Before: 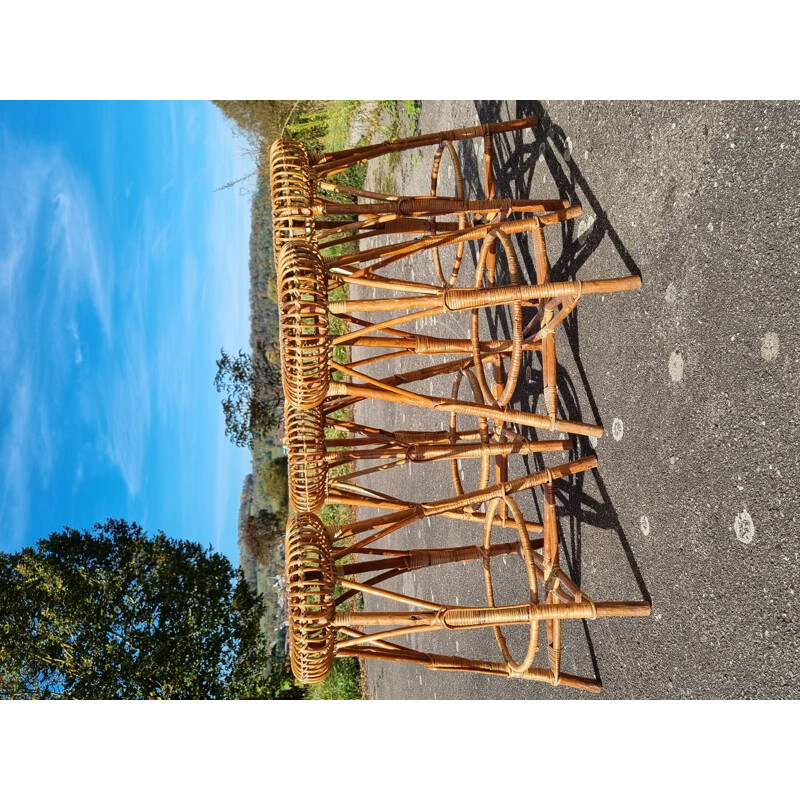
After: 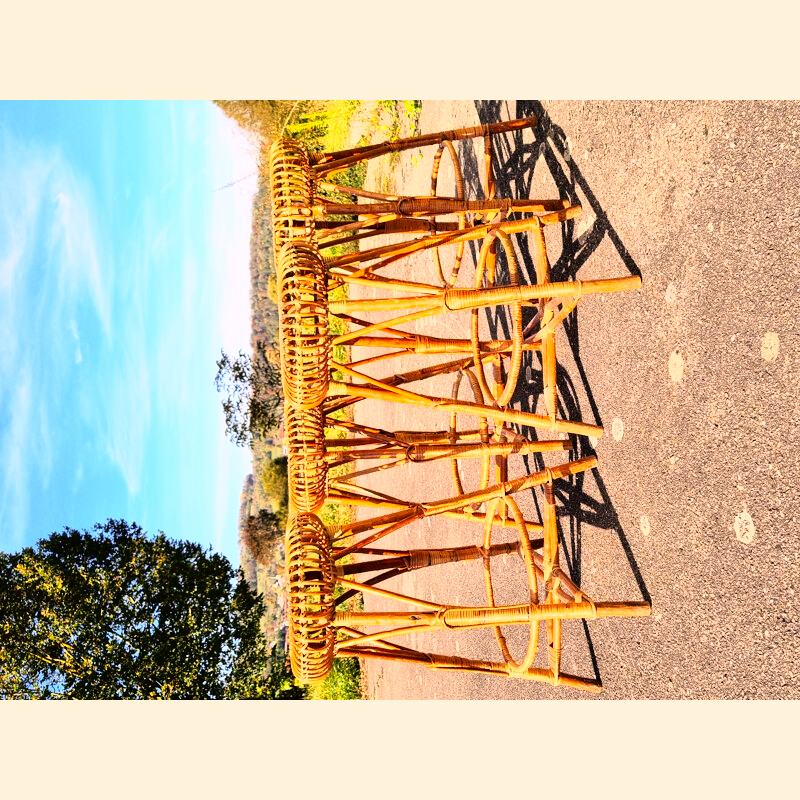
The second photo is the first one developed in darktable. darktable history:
contrast brightness saturation: contrast 0.081, saturation 0.204
base curve: curves: ch0 [(0, 0) (0.012, 0.01) (0.073, 0.168) (0.31, 0.711) (0.645, 0.957) (1, 1)]
color correction: highlights a* 17.47, highlights b* 18.7
